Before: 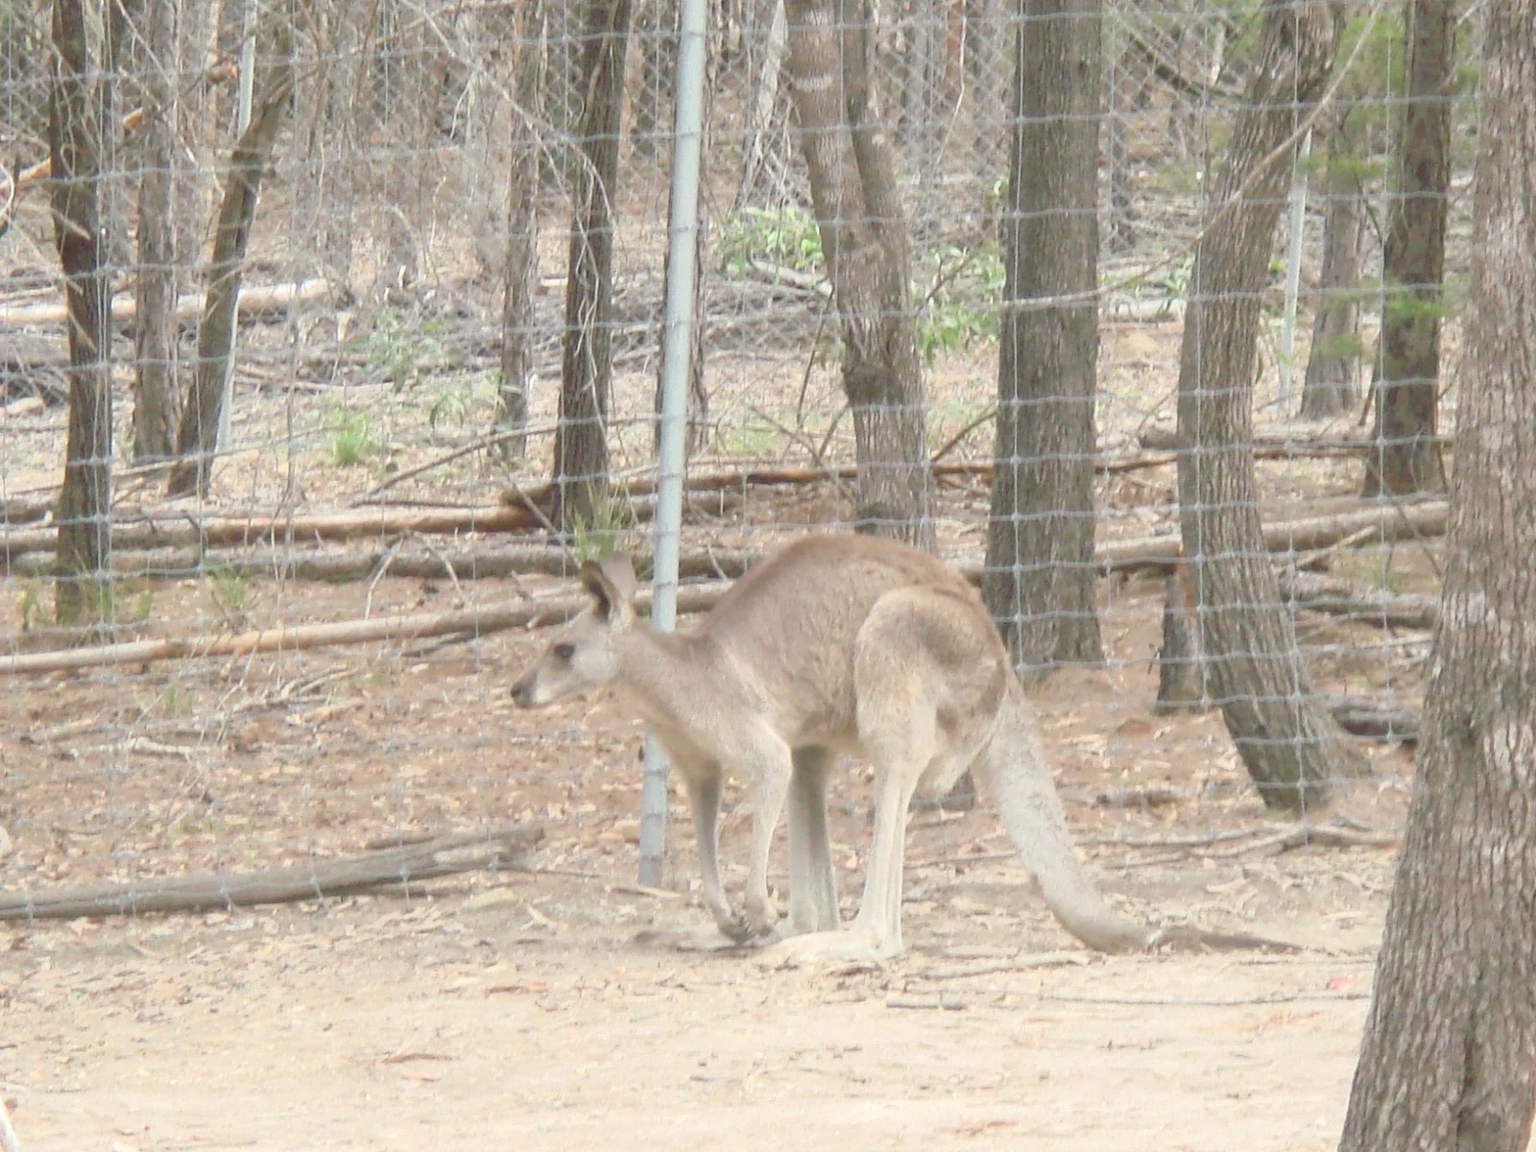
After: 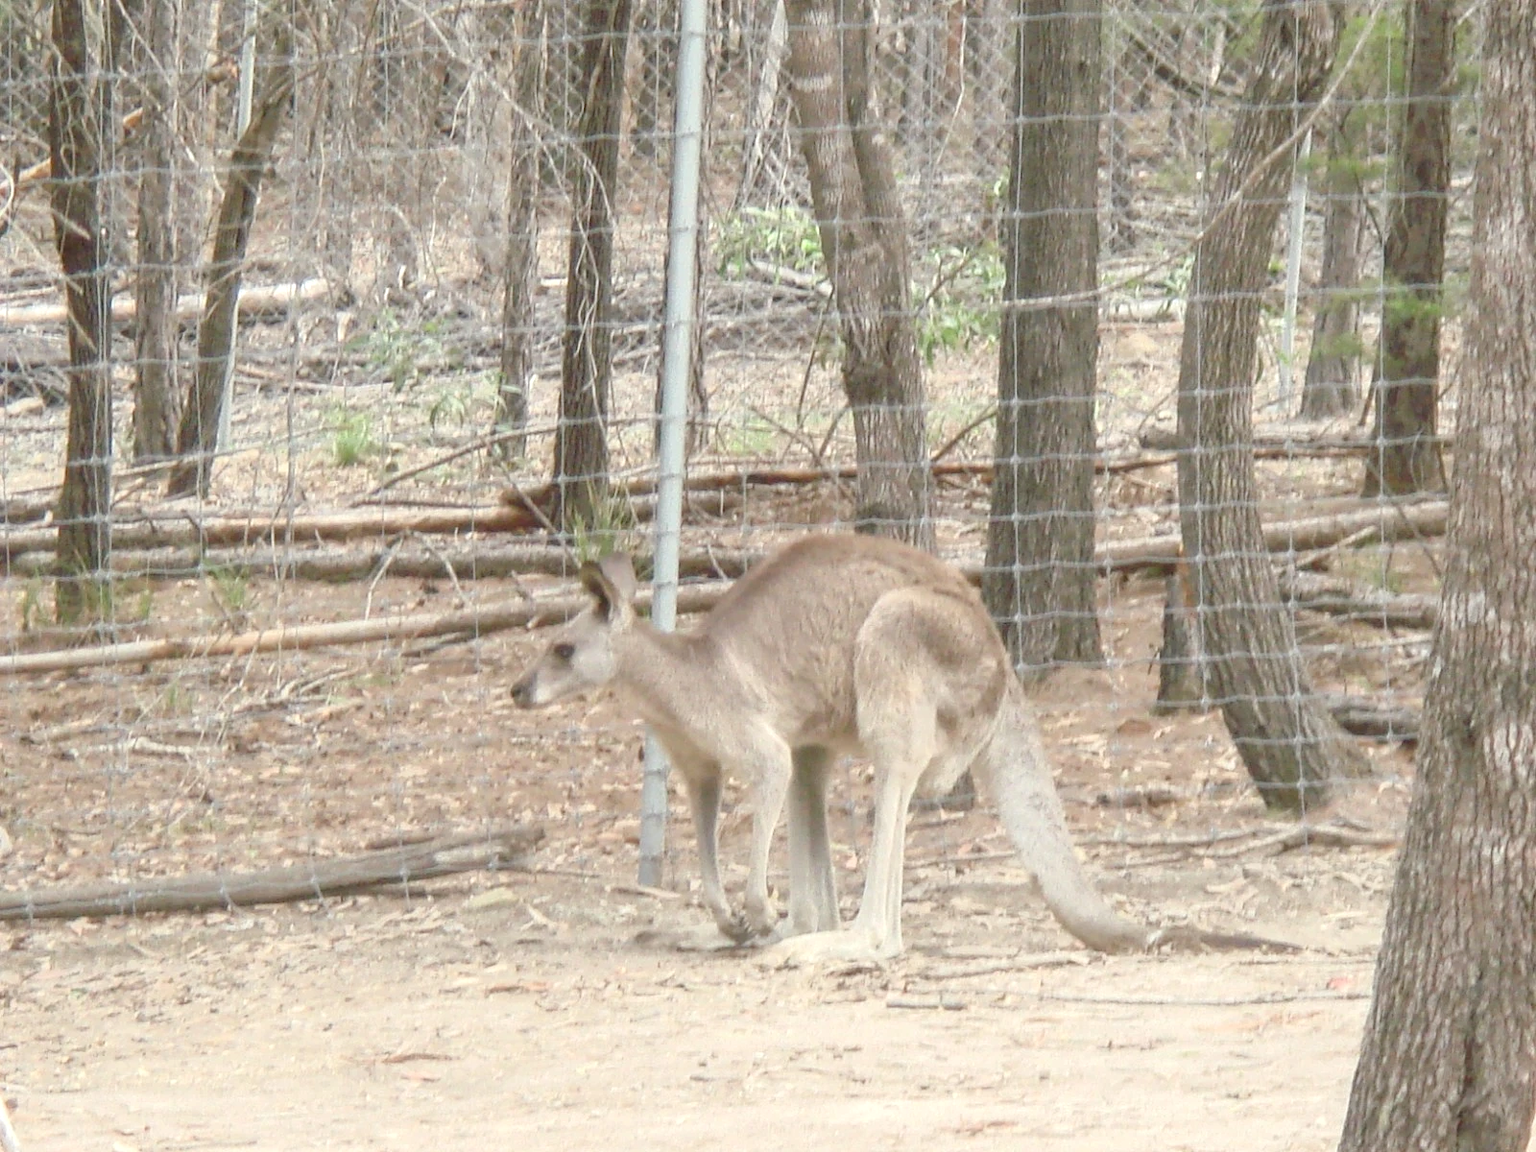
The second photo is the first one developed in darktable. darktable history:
color balance rgb: power › chroma 0.263%, power › hue 62.28°, perceptual saturation grading › global saturation 0.167%, perceptual saturation grading › highlights -19.749%, perceptual saturation grading › shadows 19.356%, global vibrance 20%
local contrast: on, module defaults
